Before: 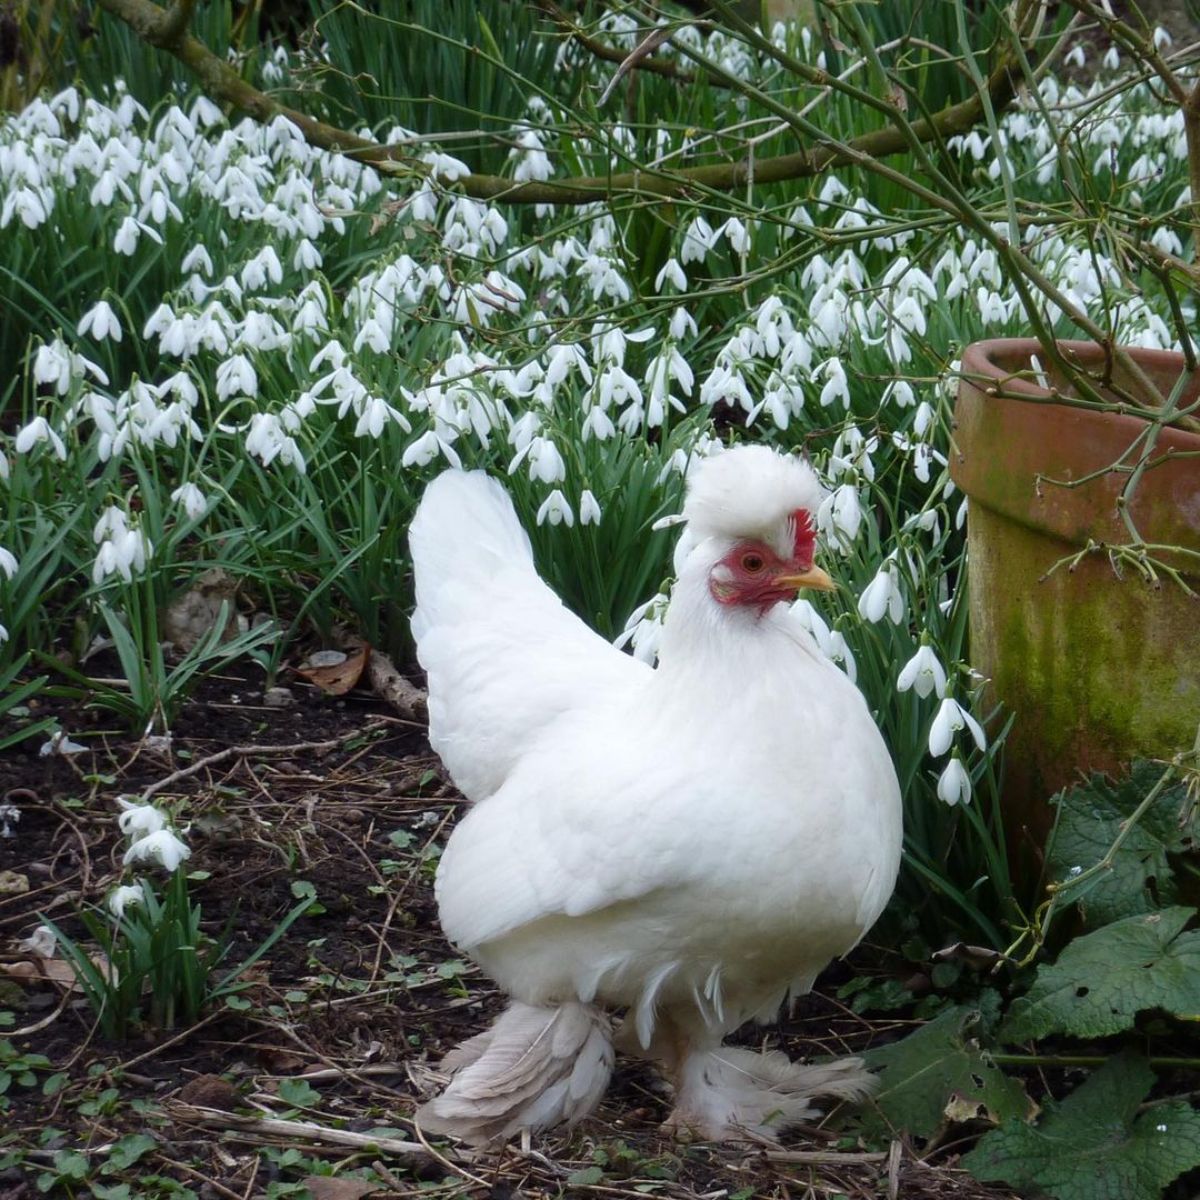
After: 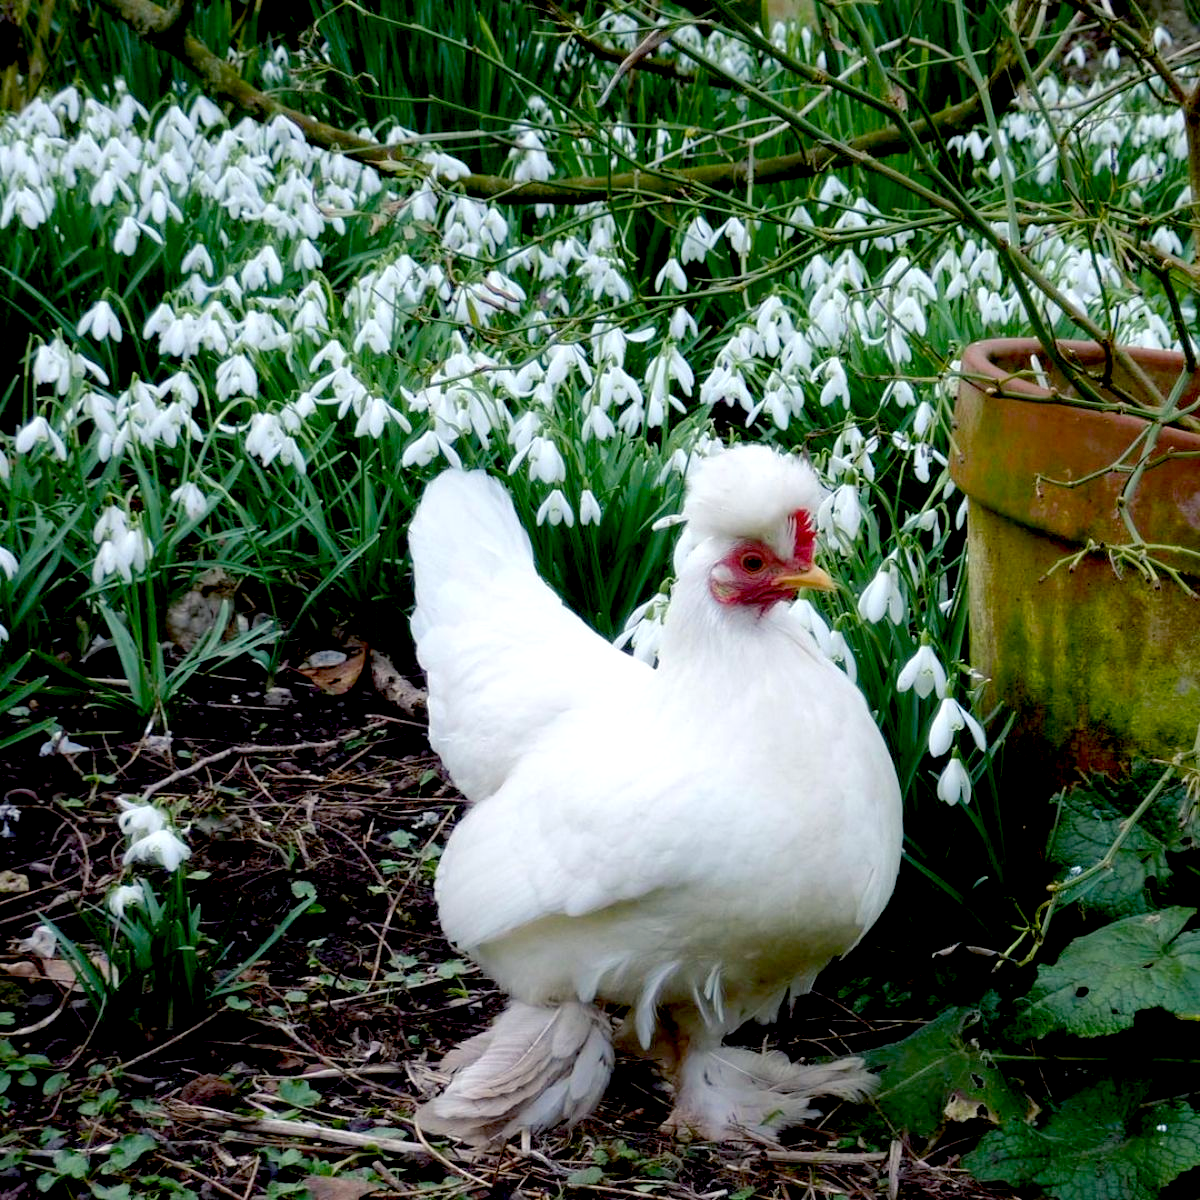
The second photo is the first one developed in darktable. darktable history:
levels: mode automatic, levels [0.062, 0.494, 0.925]
exposure: black level correction 0.024, exposure 0.186 EV, compensate highlight preservation false
color balance rgb: shadows lift › chroma 4.189%, shadows lift › hue 252.52°, perceptual saturation grading › global saturation -0.01%, perceptual brilliance grading › mid-tones 10.051%, perceptual brilliance grading › shadows 15.435%, global vibrance 14.253%
